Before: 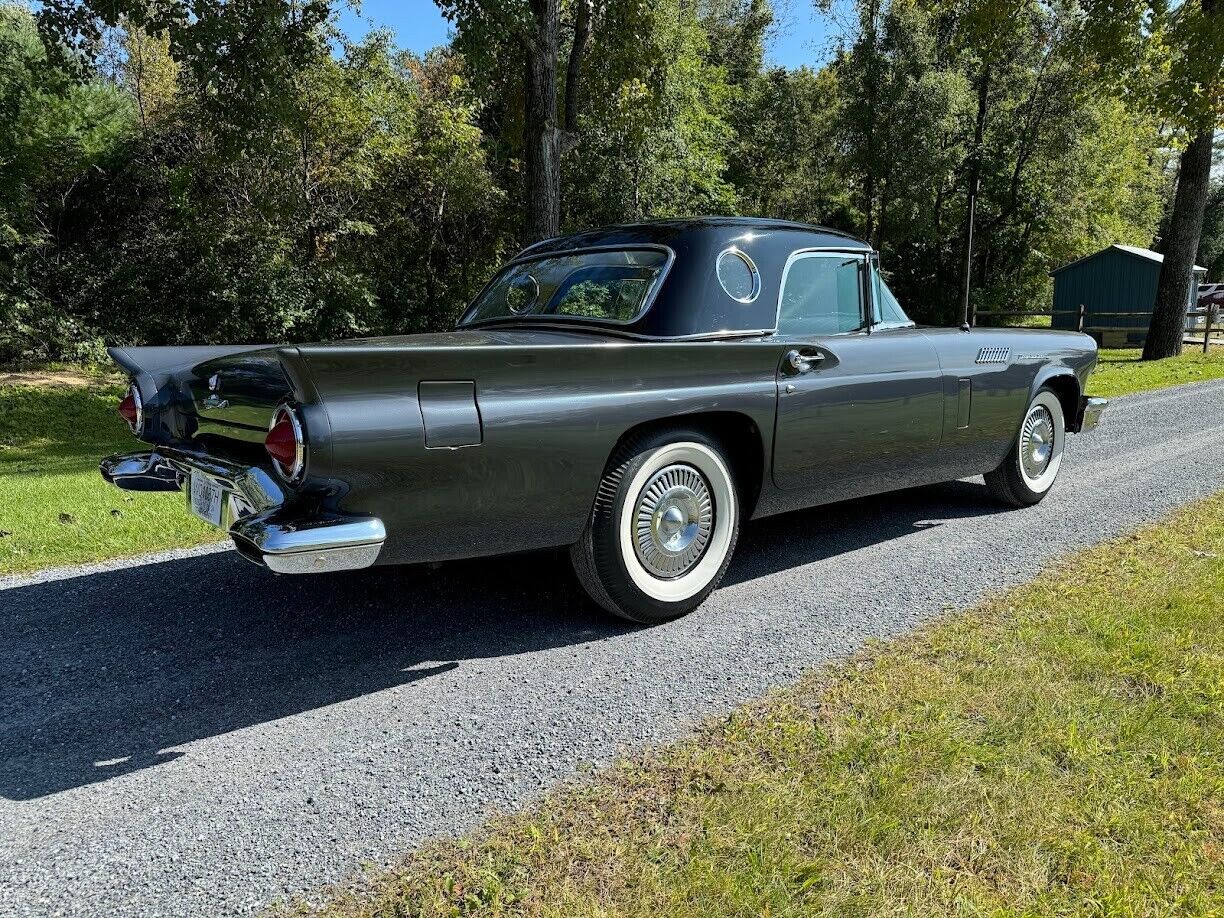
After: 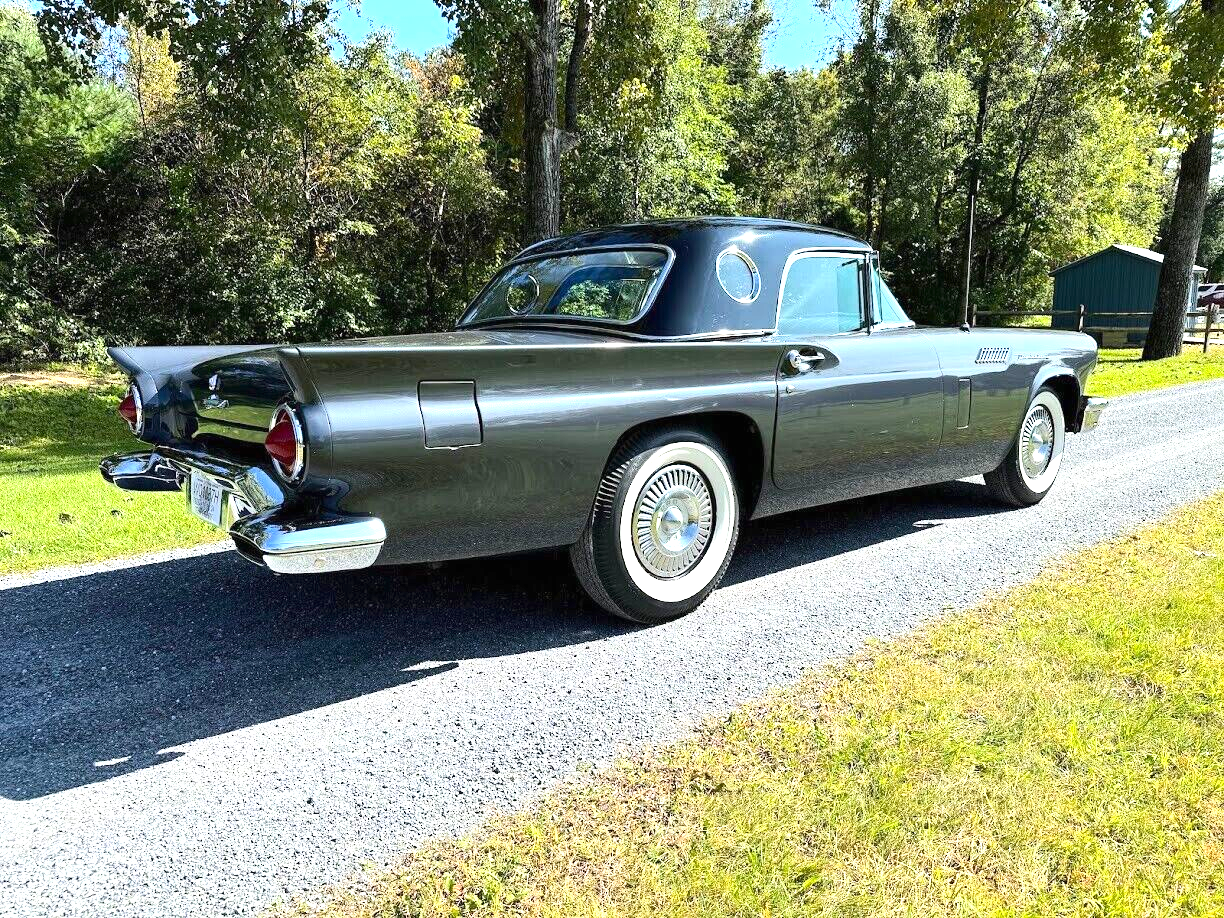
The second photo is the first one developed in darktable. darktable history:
exposure: black level correction 0, exposure 1.2 EV, compensate highlight preservation false
color balance rgb: perceptual saturation grading › global saturation 10%
contrast brightness saturation: contrast 0.15, brightness 0.05
